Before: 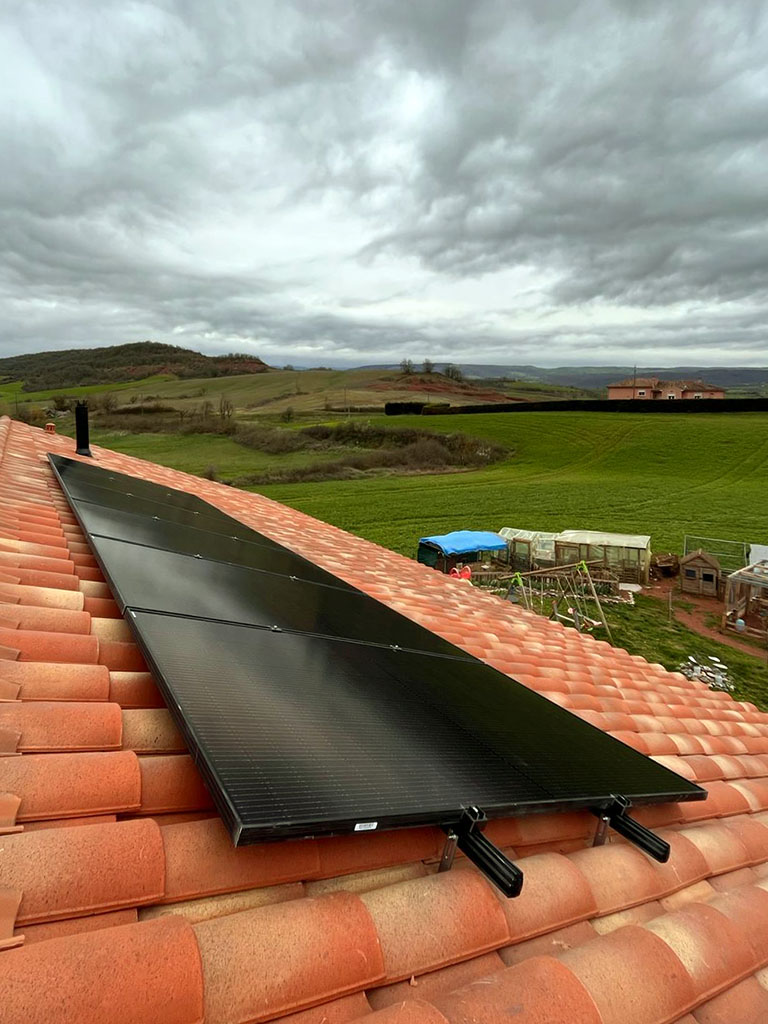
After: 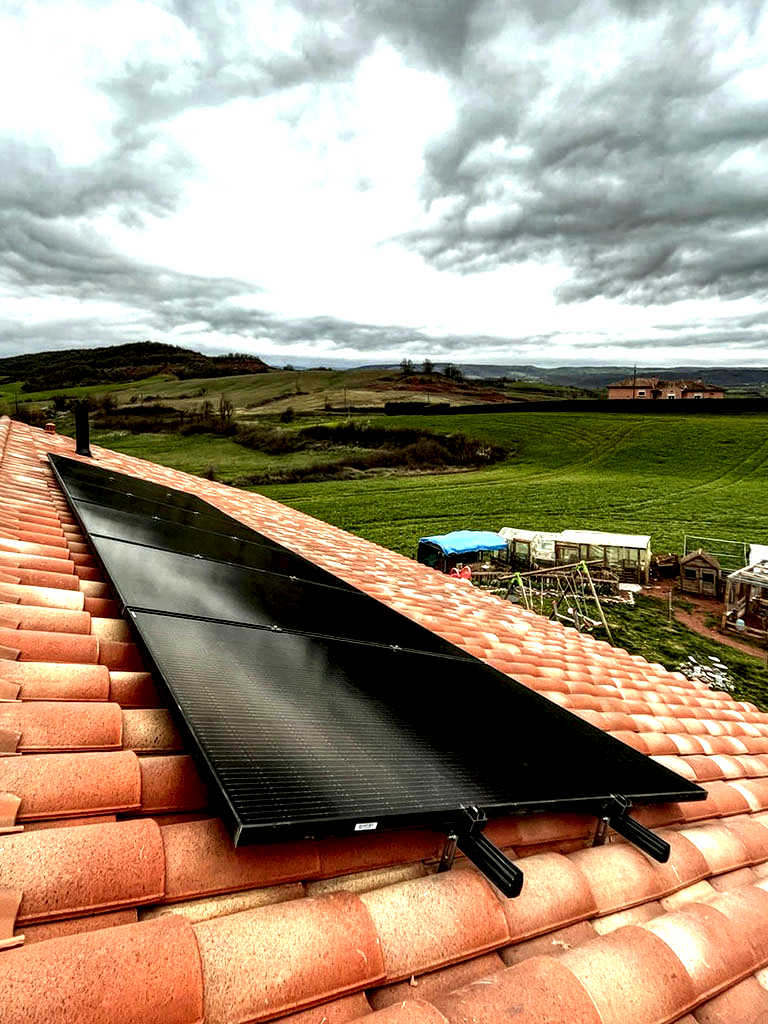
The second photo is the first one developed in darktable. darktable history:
local contrast: shadows 168%, detail 224%
exposure: exposure 0.549 EV, compensate highlight preservation false
